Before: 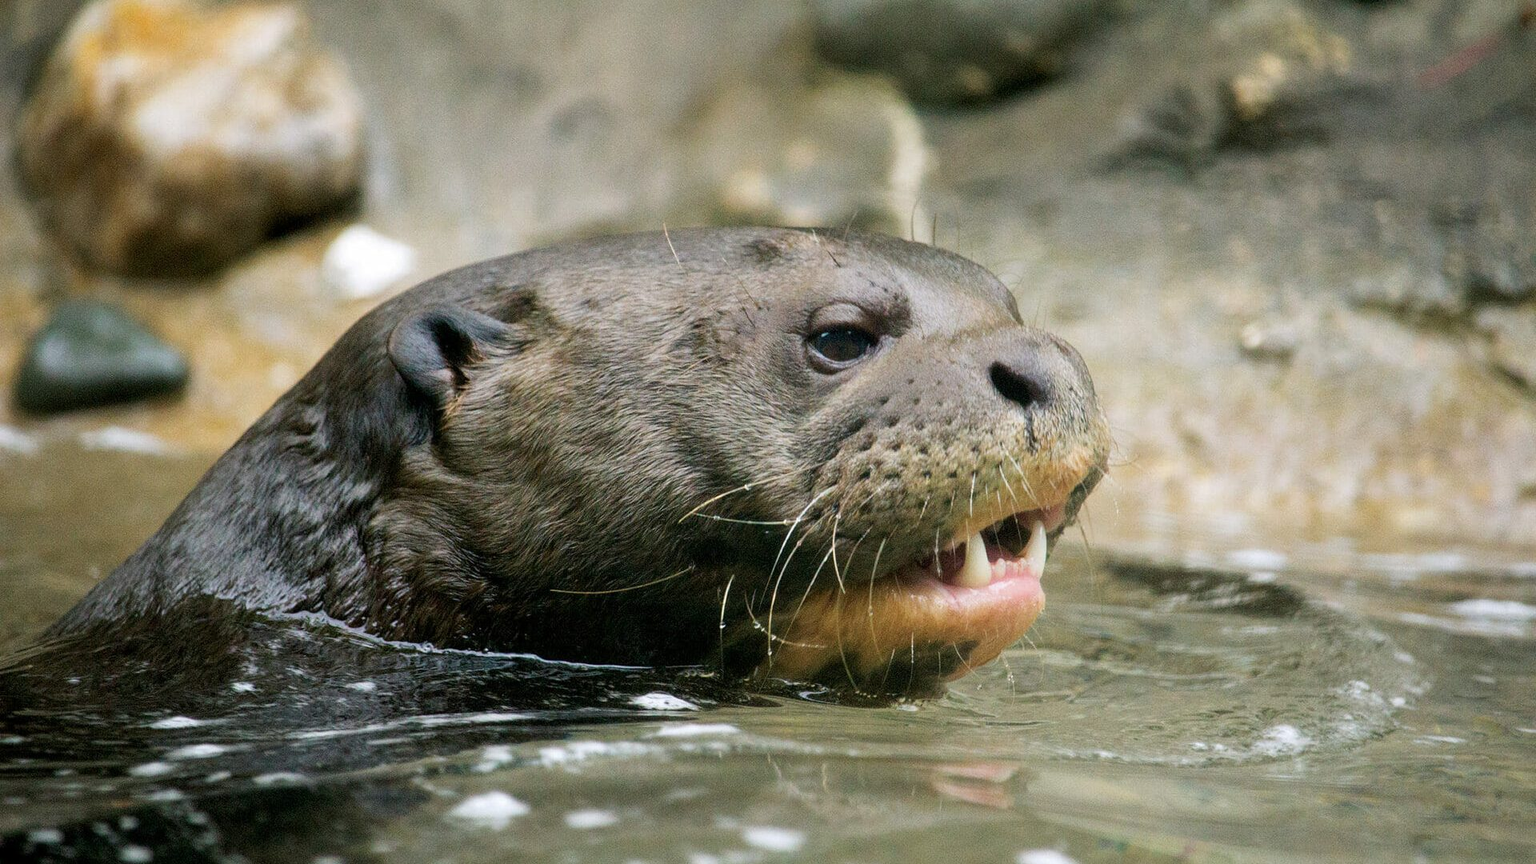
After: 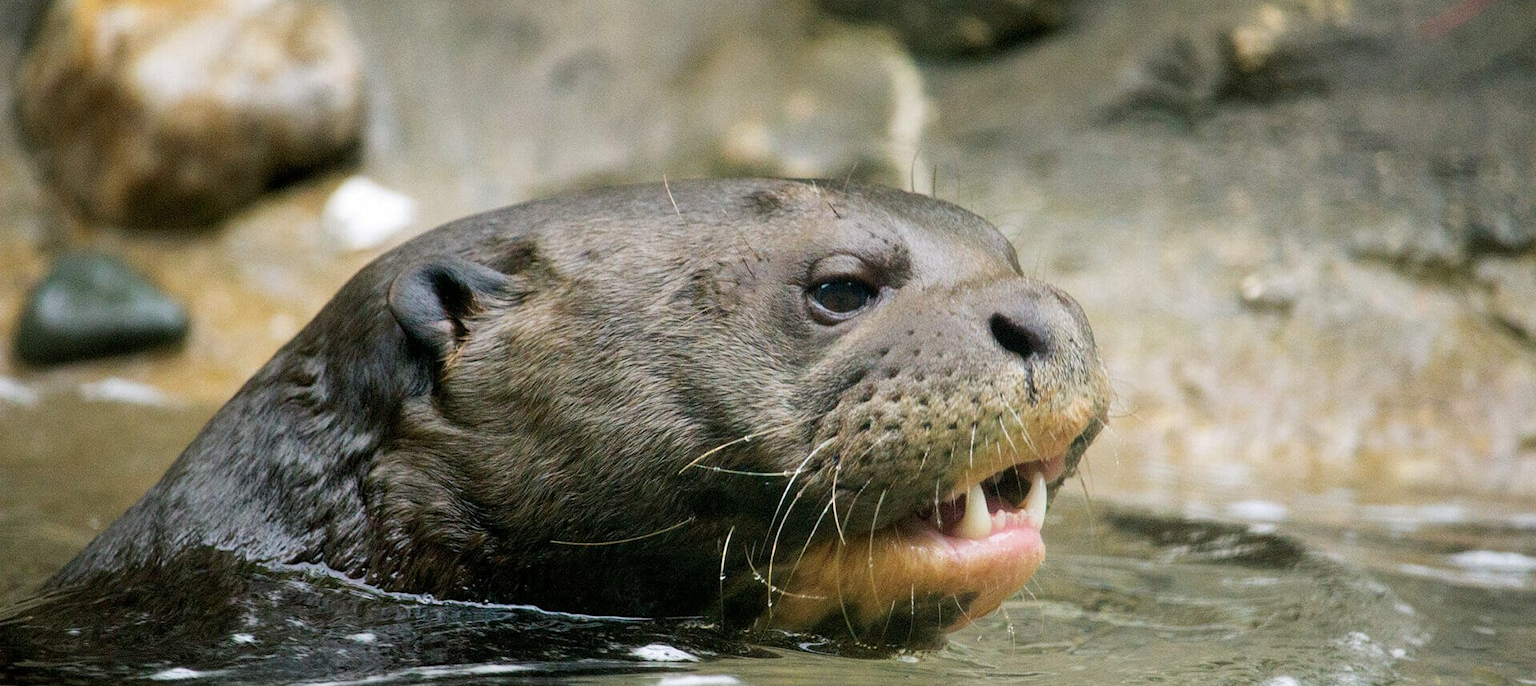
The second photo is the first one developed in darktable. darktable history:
crop and rotate: top 5.656%, bottom 14.839%
